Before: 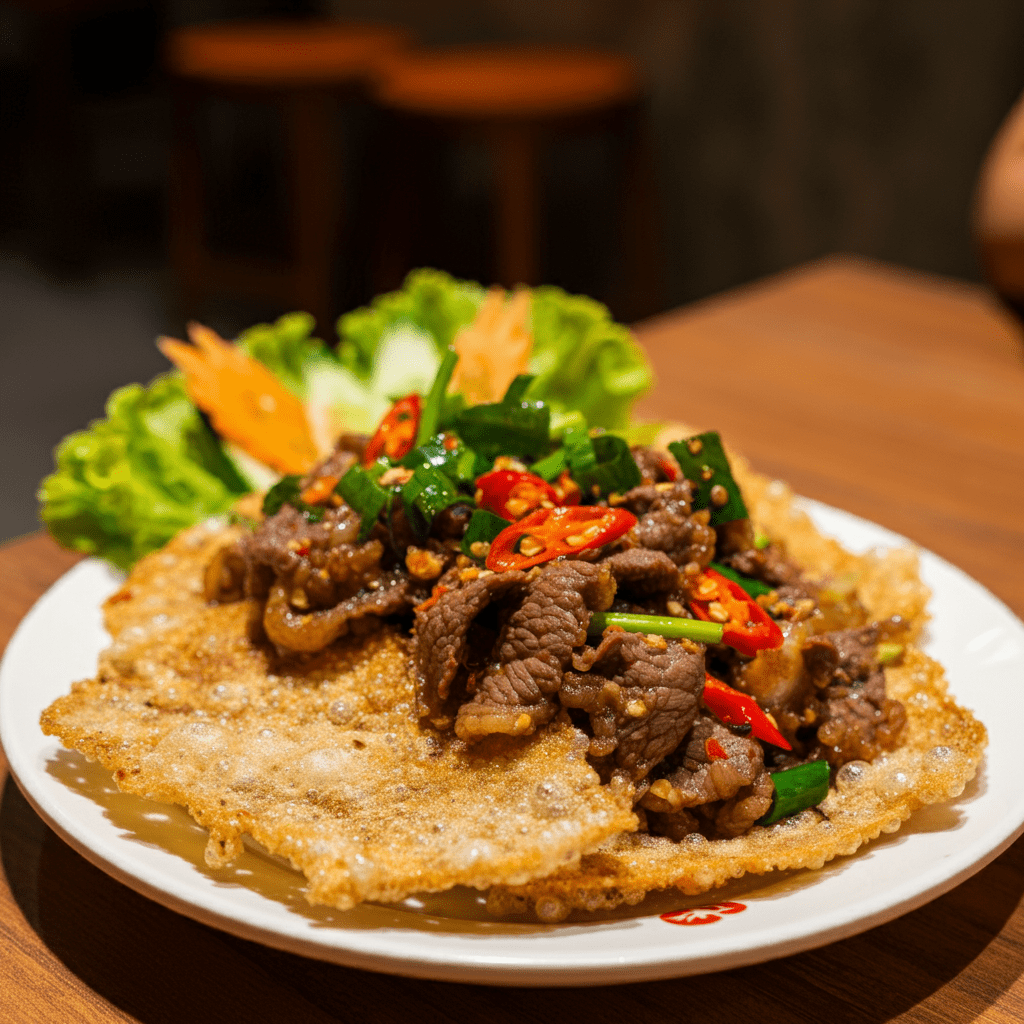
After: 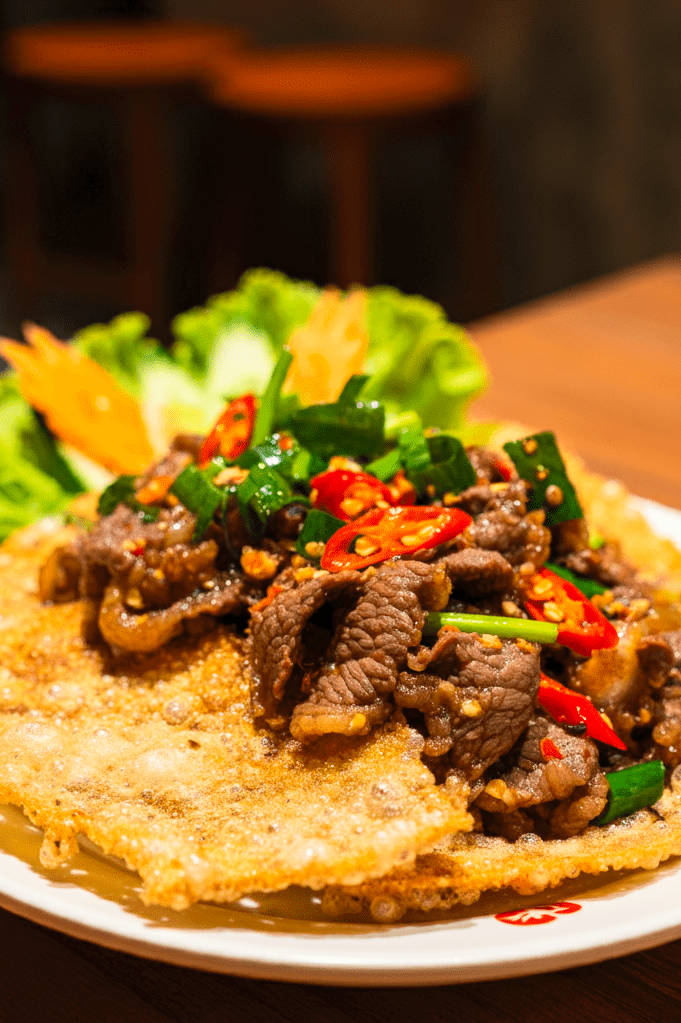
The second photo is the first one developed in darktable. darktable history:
crop and rotate: left 16.121%, right 17.329%
local contrast: mode bilateral grid, contrast 16, coarseness 36, detail 104%, midtone range 0.2
contrast brightness saturation: contrast 0.195, brightness 0.17, saturation 0.22
